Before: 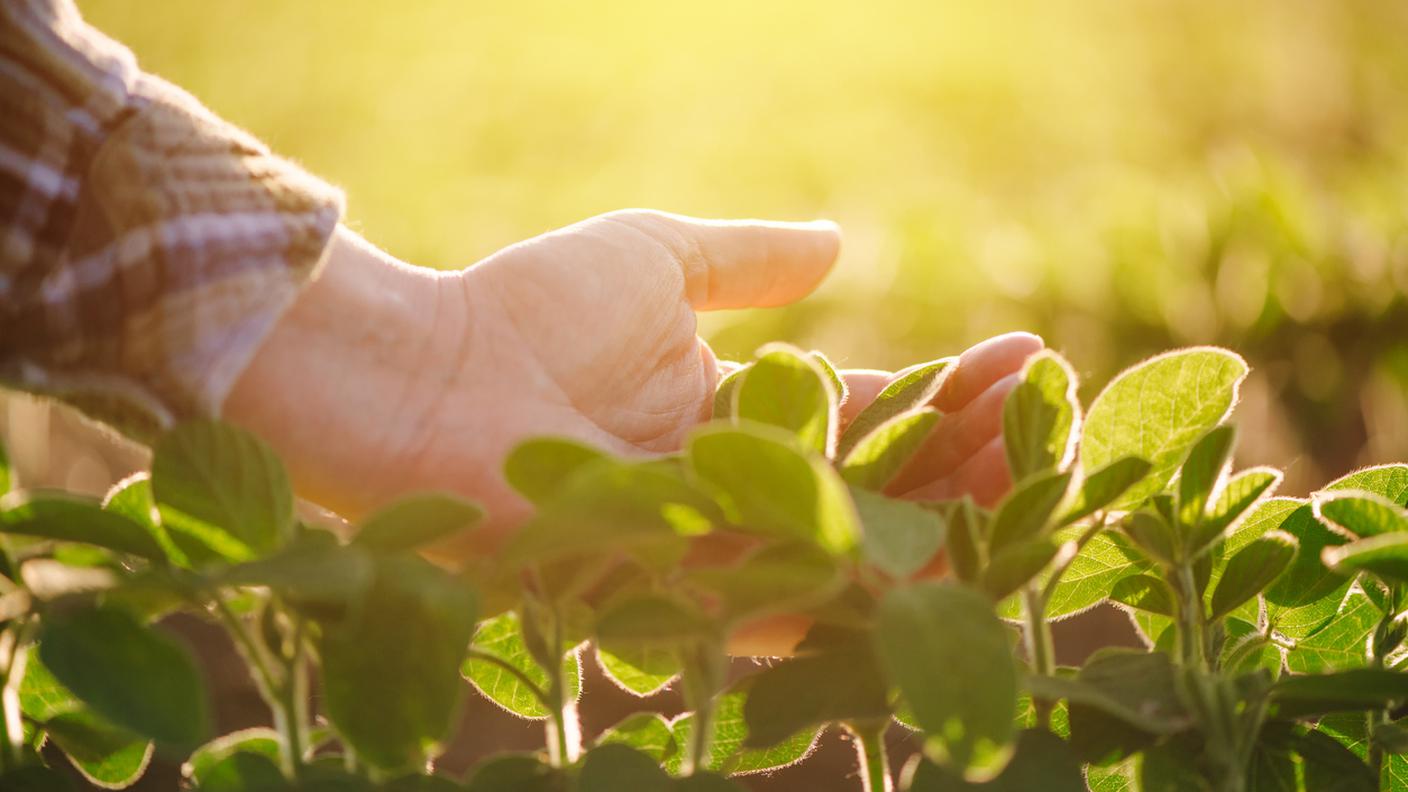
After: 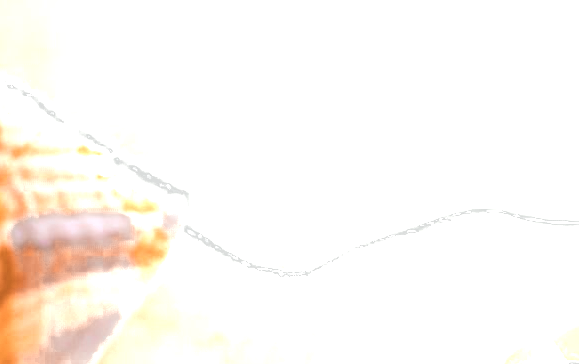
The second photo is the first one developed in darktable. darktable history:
color calibration: output colorfulness [0, 0.315, 0, 0], gray › normalize channels true, illuminant as shot in camera, x 0.36, y 0.362, temperature 4572.83 K, gamut compression 0.002
levels: levels [0.062, 0.494, 0.925]
color balance rgb: shadows lift › hue 87.67°, power › luminance 0.942%, power › chroma 0.428%, power › hue 32.76°, perceptual saturation grading › global saturation 43.919%, perceptual saturation grading › highlights -49.131%, perceptual saturation grading › shadows 29.84%, perceptual brilliance grading › global brilliance 30.365%
crop and rotate: left 10.937%, top 0.07%, right 47.925%, bottom 53.859%
color zones: curves: ch0 [(0.018, 0.548) (0.197, 0.654) (0.425, 0.447) (0.605, 0.658) (0.732, 0.579)]; ch1 [(0.105, 0.531) (0.224, 0.531) (0.386, 0.39) (0.618, 0.456) (0.732, 0.456) (0.956, 0.421)]; ch2 [(0.039, 0.583) (0.215, 0.465) (0.399, 0.544) (0.465, 0.548) (0.614, 0.447) (0.724, 0.43) (0.882, 0.623) (0.956, 0.632)], process mode strong
filmic rgb: black relative exposure -7.65 EV, white relative exposure 4.56 EV, hardness 3.61, color science v5 (2021), contrast in shadows safe, contrast in highlights safe
